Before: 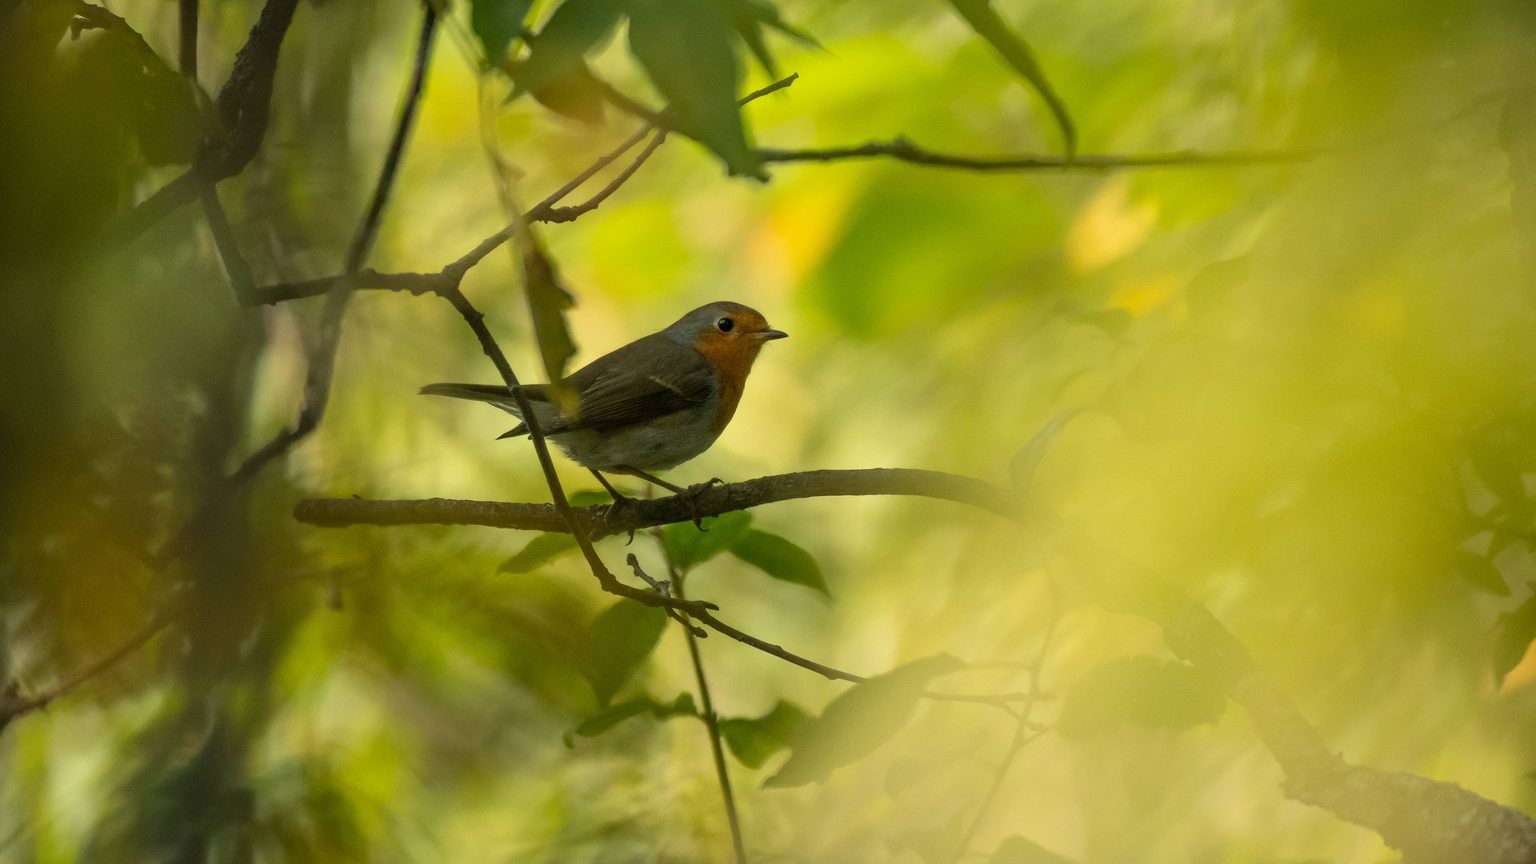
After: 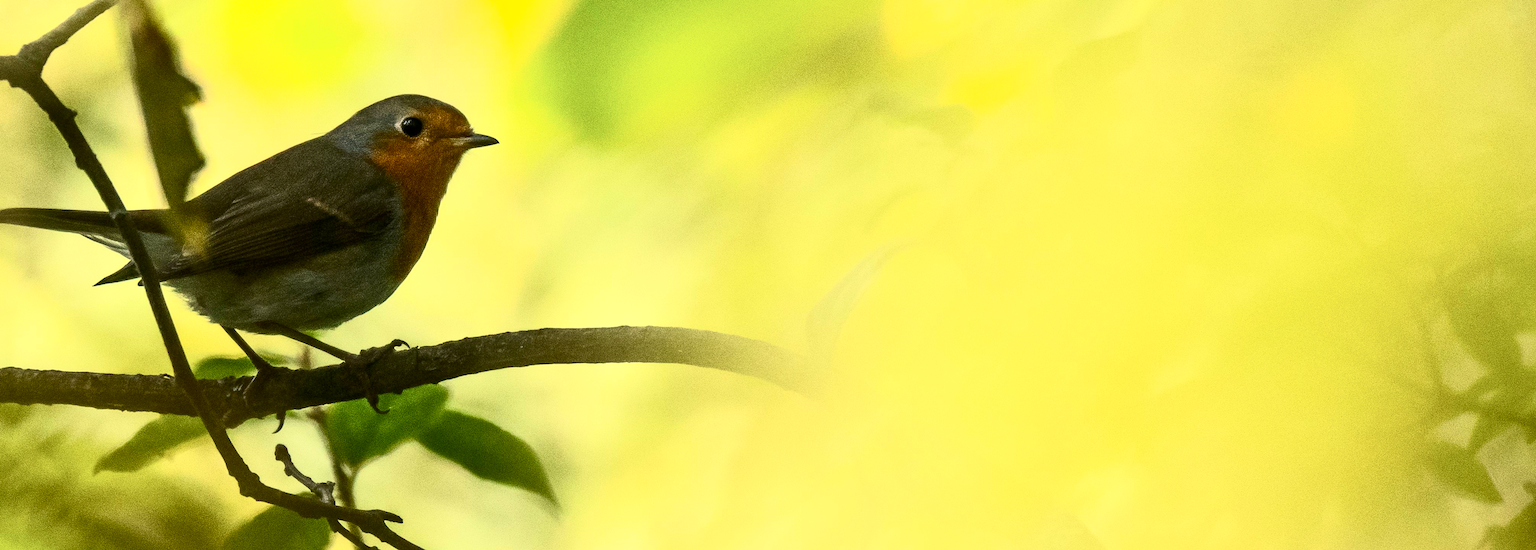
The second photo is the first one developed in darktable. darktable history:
local contrast: mode bilateral grid, contrast 20, coarseness 50, detail 120%, midtone range 0.2
crop and rotate: left 27.938%, top 27.046%, bottom 27.046%
contrast brightness saturation: contrast 0.62, brightness 0.34, saturation 0.14
